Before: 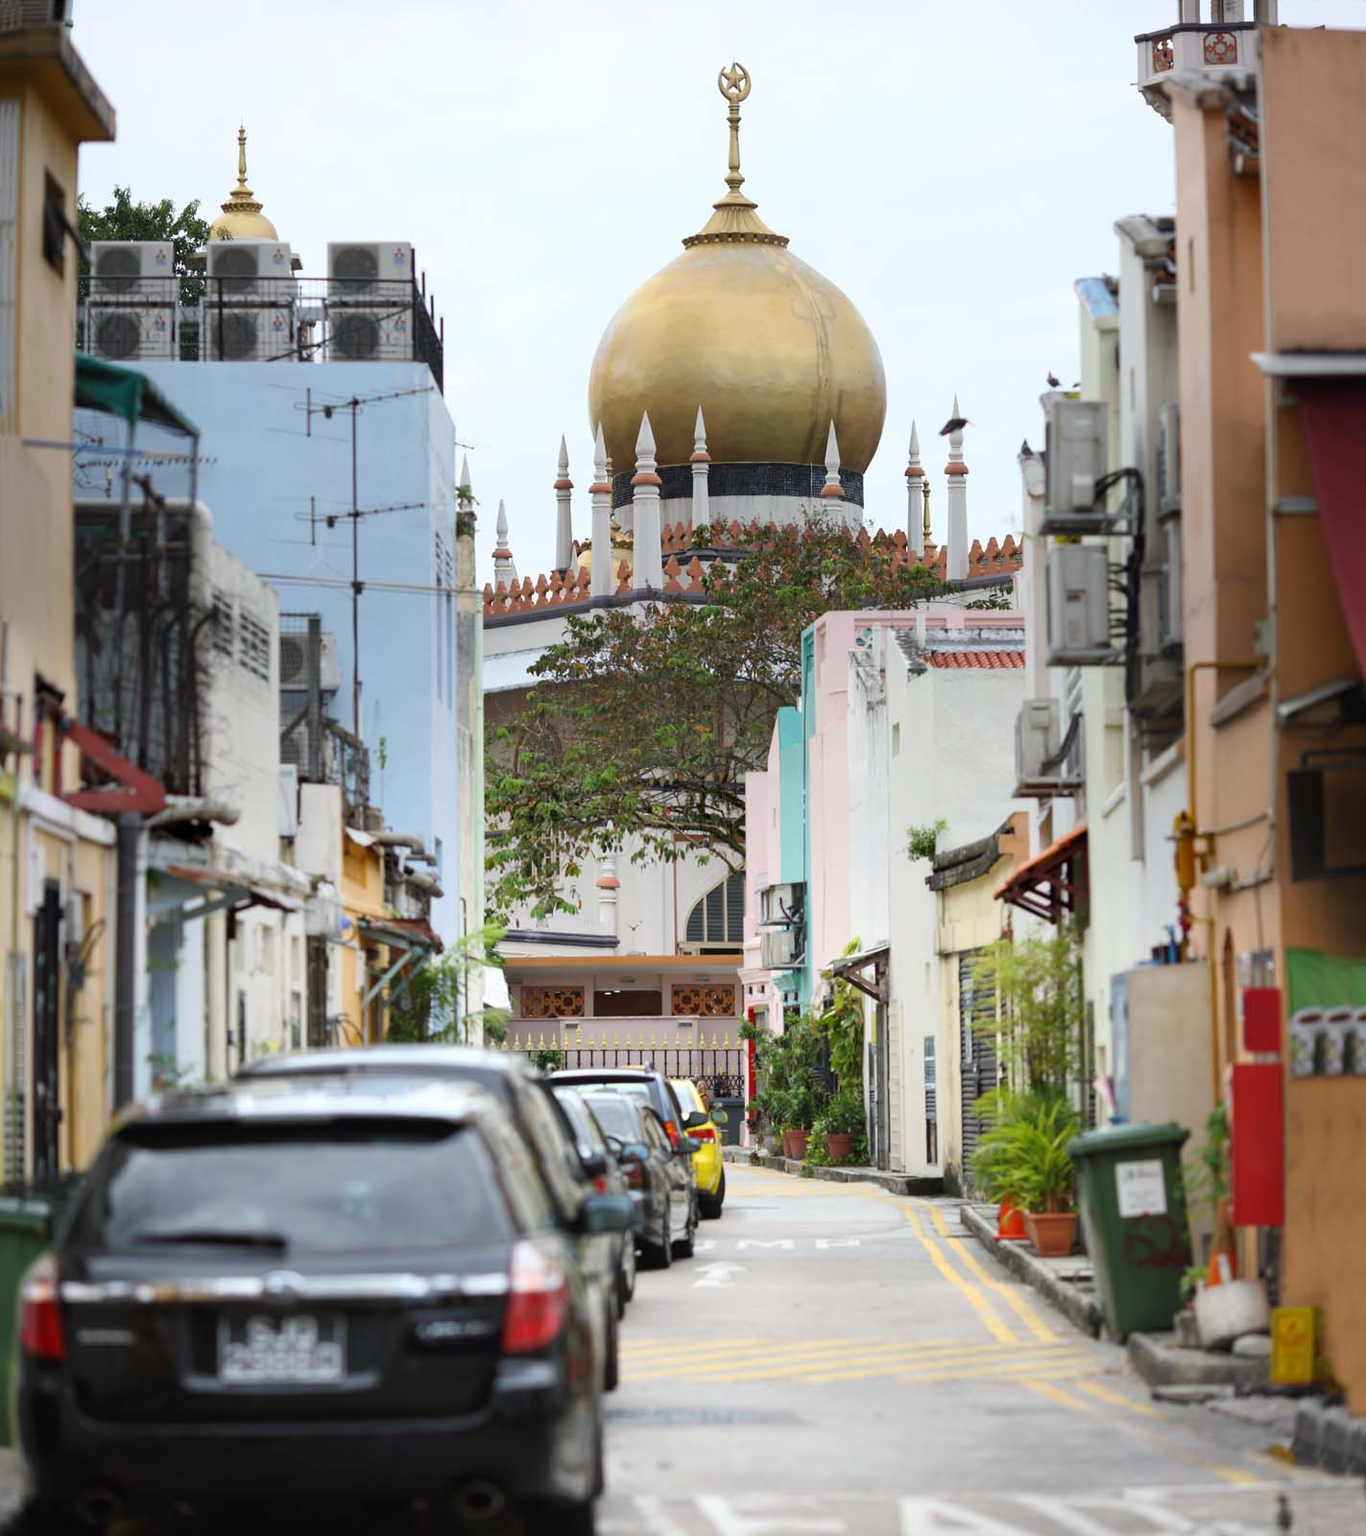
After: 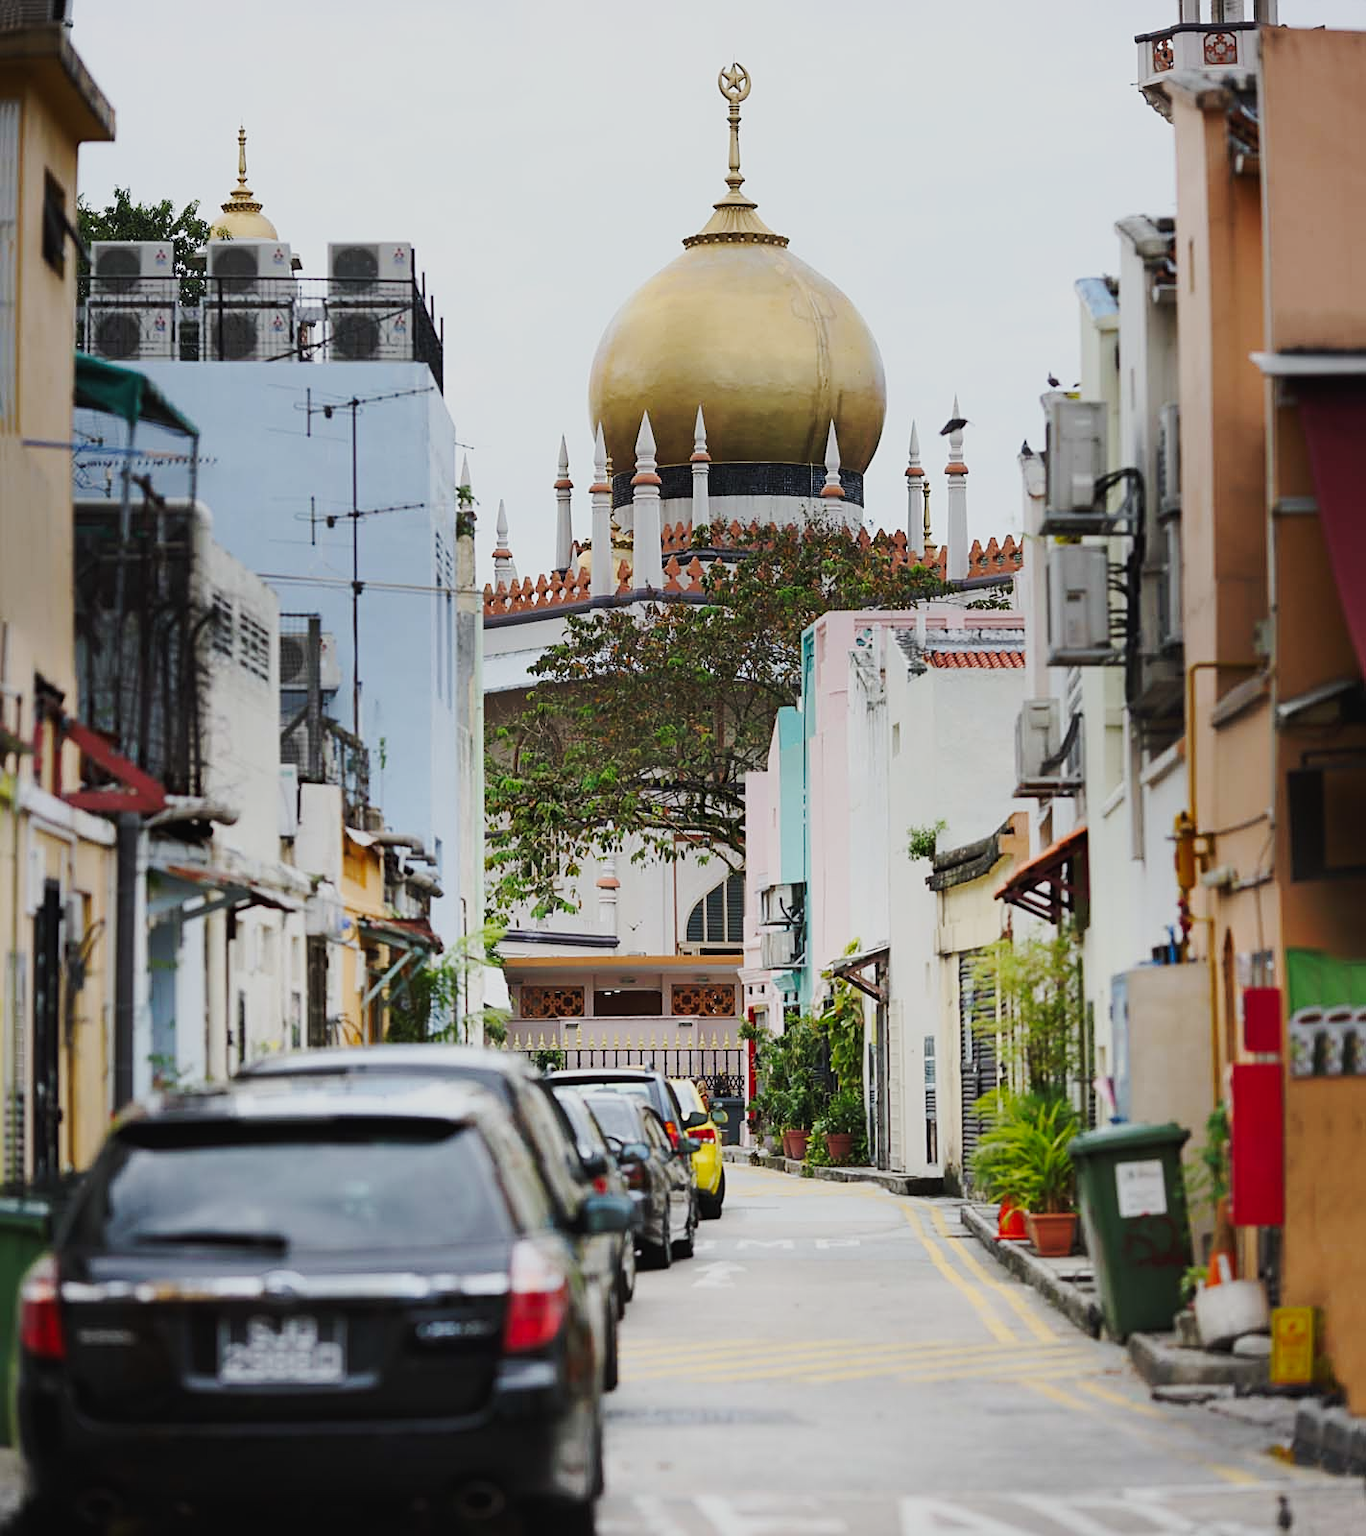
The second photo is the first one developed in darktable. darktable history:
tone curve: curves: ch0 [(0, 0.018) (0.036, 0.038) (0.15, 0.131) (0.27, 0.247) (0.503, 0.556) (0.763, 0.785) (1, 0.919)]; ch1 [(0, 0) (0.203, 0.158) (0.333, 0.283) (0.451, 0.417) (0.502, 0.5) (0.519, 0.522) (0.562, 0.588) (0.603, 0.664) (0.722, 0.813) (1, 1)]; ch2 [(0, 0) (0.29, 0.295) (0.404, 0.436) (0.497, 0.499) (0.521, 0.523) (0.561, 0.605) (0.639, 0.664) (0.712, 0.764) (1, 1)], preserve colors none
sharpen: on, module defaults
exposure: exposure -0.386 EV, compensate exposure bias true, compensate highlight preservation false
shadows and highlights: shadows 12.62, white point adjustment 1.31, highlights -2.08, soften with gaussian
